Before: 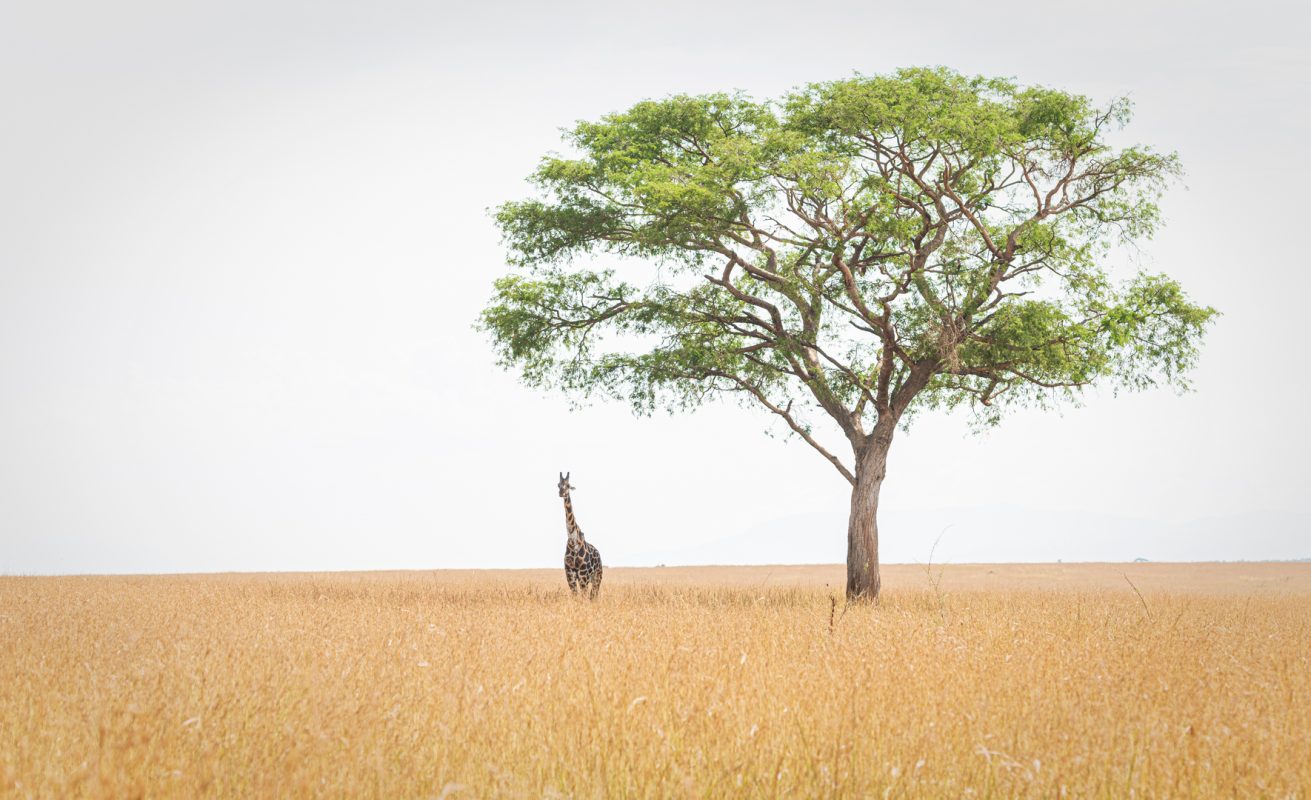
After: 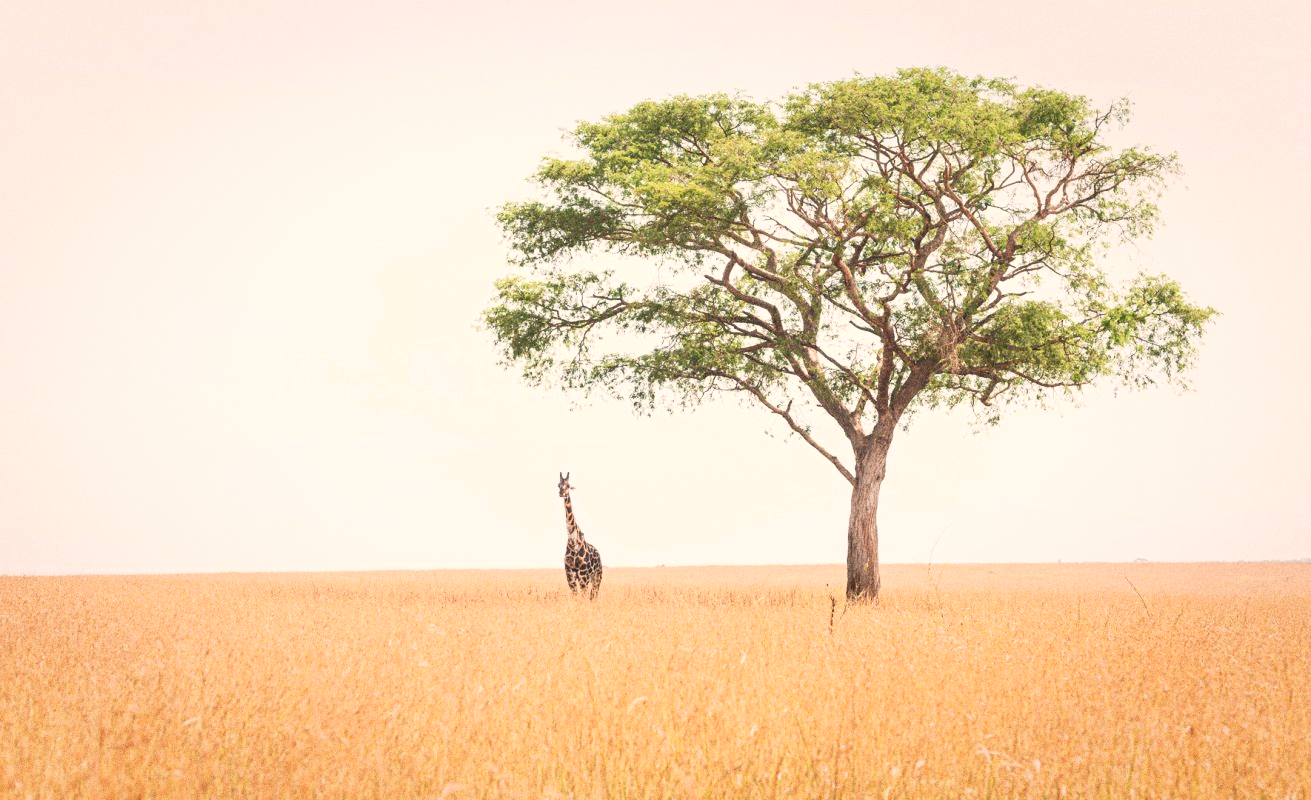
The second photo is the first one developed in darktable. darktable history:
grain: coarseness 0.09 ISO, strength 40%
white balance: red 1.127, blue 0.943
shadows and highlights: shadows 0, highlights 40
